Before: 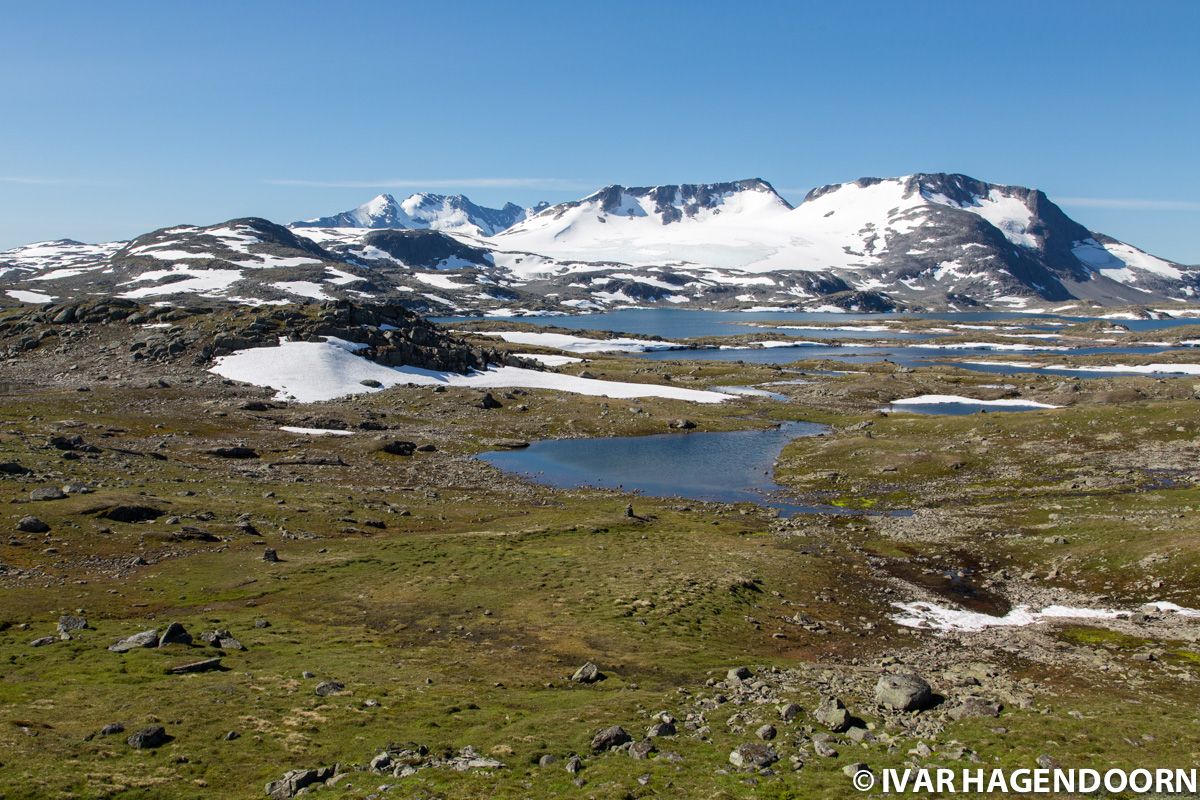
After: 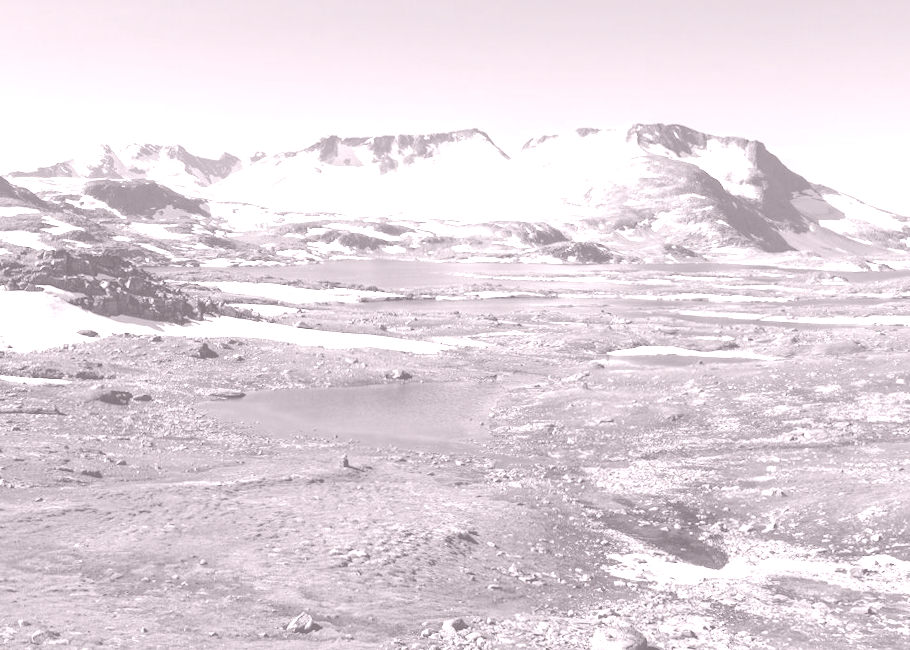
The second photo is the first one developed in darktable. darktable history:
crop: left 23.095%, top 5.827%, bottom 11.854%
exposure: compensate highlight preservation false
color zones: curves: ch0 [(0, 0.5) (0.125, 0.4) (0.25, 0.5) (0.375, 0.4) (0.5, 0.4) (0.625, 0.35) (0.75, 0.35) (0.875, 0.5)]; ch1 [(0, 0.35) (0.125, 0.45) (0.25, 0.35) (0.375, 0.35) (0.5, 0.35) (0.625, 0.35) (0.75, 0.45) (0.875, 0.35)]; ch2 [(0, 0.6) (0.125, 0.5) (0.25, 0.5) (0.375, 0.6) (0.5, 0.6) (0.625, 0.5) (0.75, 0.5) (0.875, 0.5)]
rotate and perspective: rotation 0.192°, lens shift (horizontal) -0.015, crop left 0.005, crop right 0.996, crop top 0.006, crop bottom 0.99
colorize: hue 25.2°, saturation 83%, source mix 82%, lightness 79%, version 1
